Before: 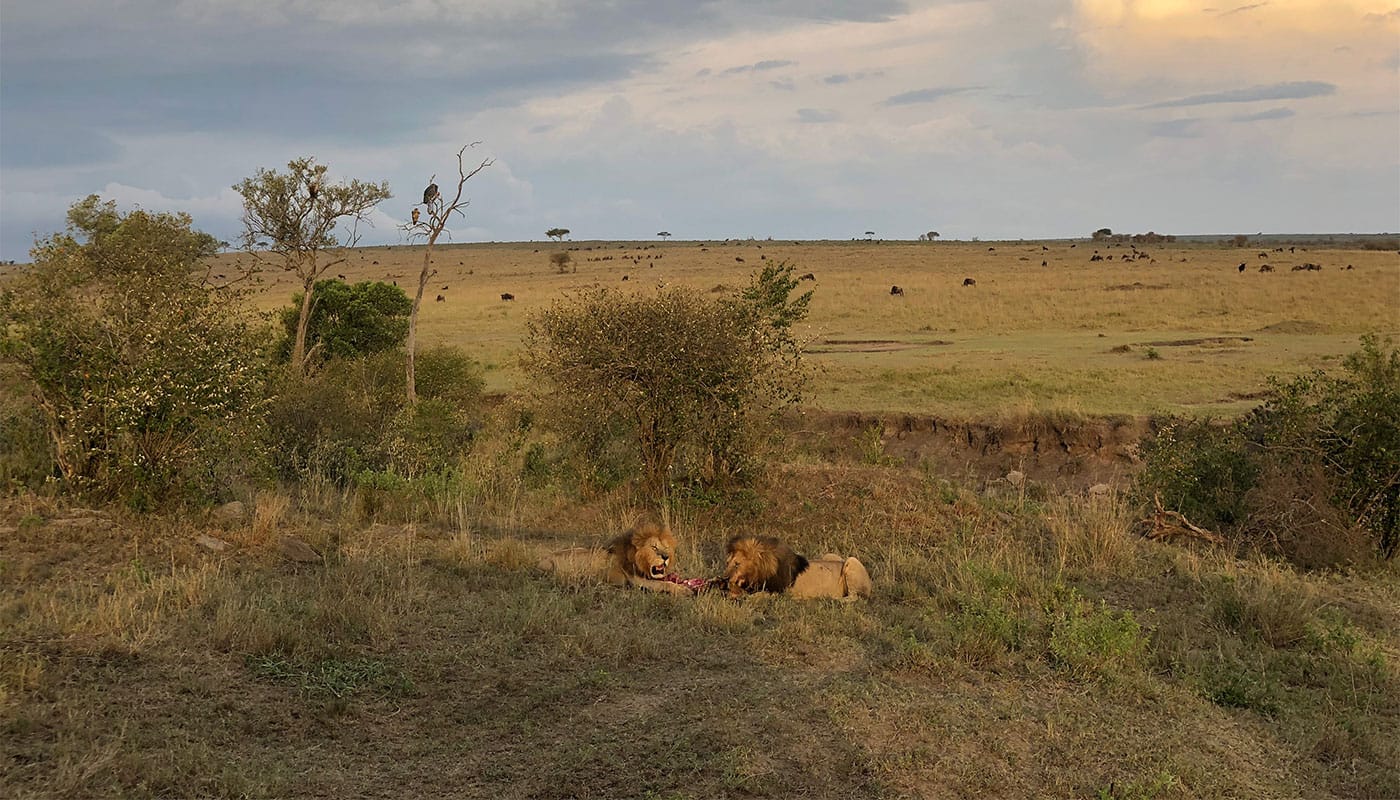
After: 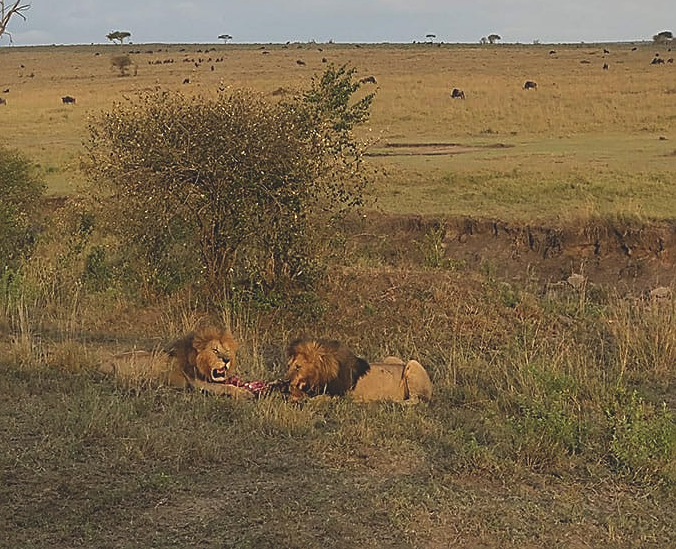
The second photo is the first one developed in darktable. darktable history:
crop: left 31.379%, top 24.658%, right 20.326%, bottom 6.628%
exposure: black level correction -0.015, compensate highlight preservation false
contrast equalizer: y [[0.5, 0.488, 0.462, 0.461, 0.491, 0.5], [0.5 ×6], [0.5 ×6], [0 ×6], [0 ×6]]
sharpen: on, module defaults
